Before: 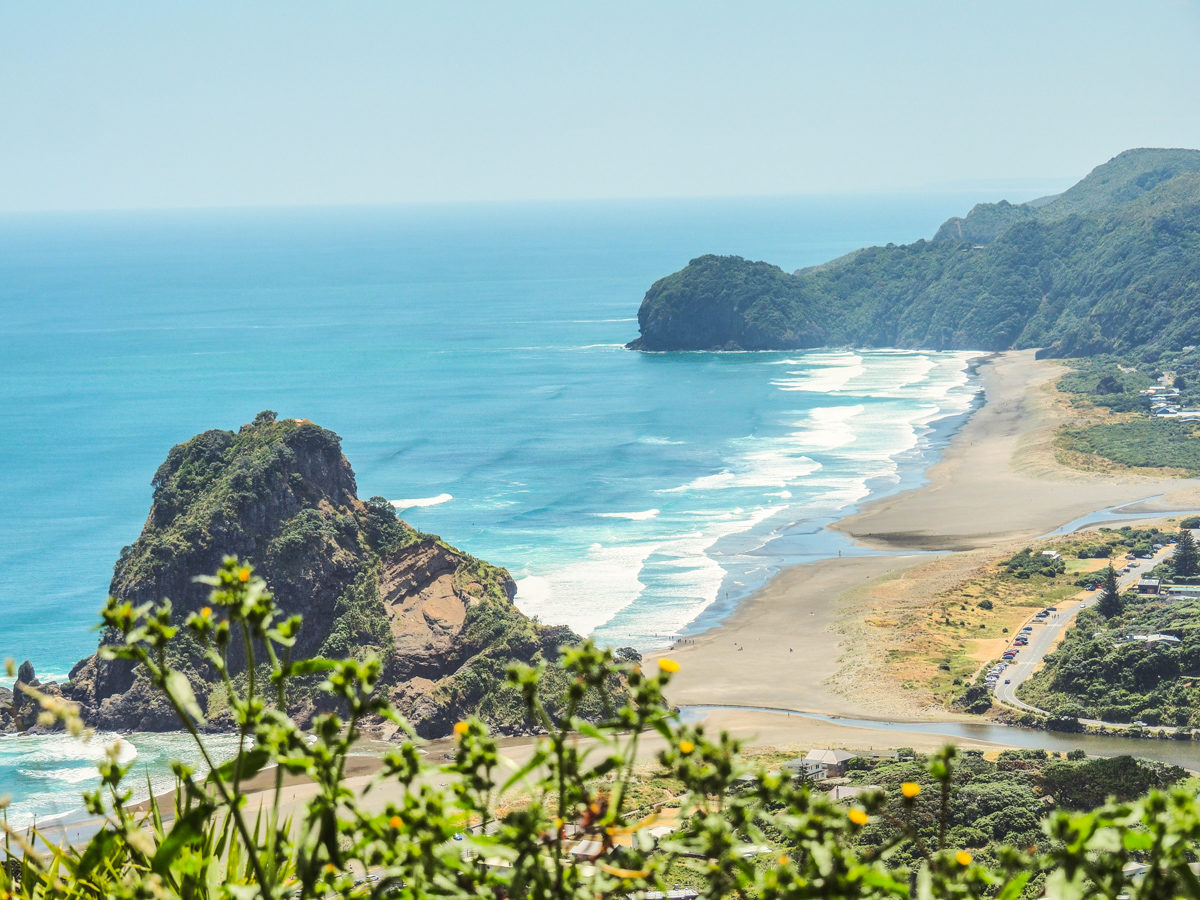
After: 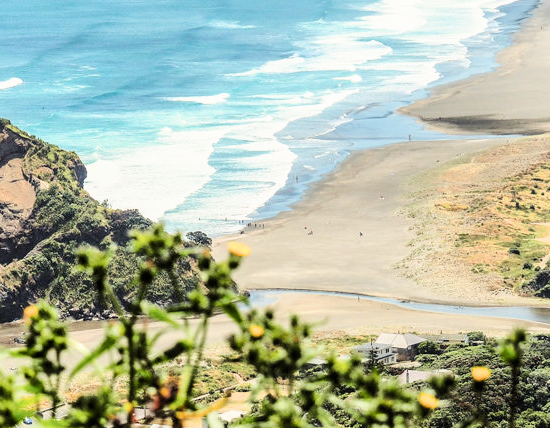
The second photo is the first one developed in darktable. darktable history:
filmic rgb: black relative exposure -8.72 EV, white relative exposure 2.65 EV, target black luminance 0%, target white luminance 99.92%, hardness 6.26, latitude 74.68%, contrast 1.316, highlights saturation mix -5.22%, iterations of high-quality reconstruction 0
crop: left 35.882%, top 46.224%, right 18.205%, bottom 6.112%
